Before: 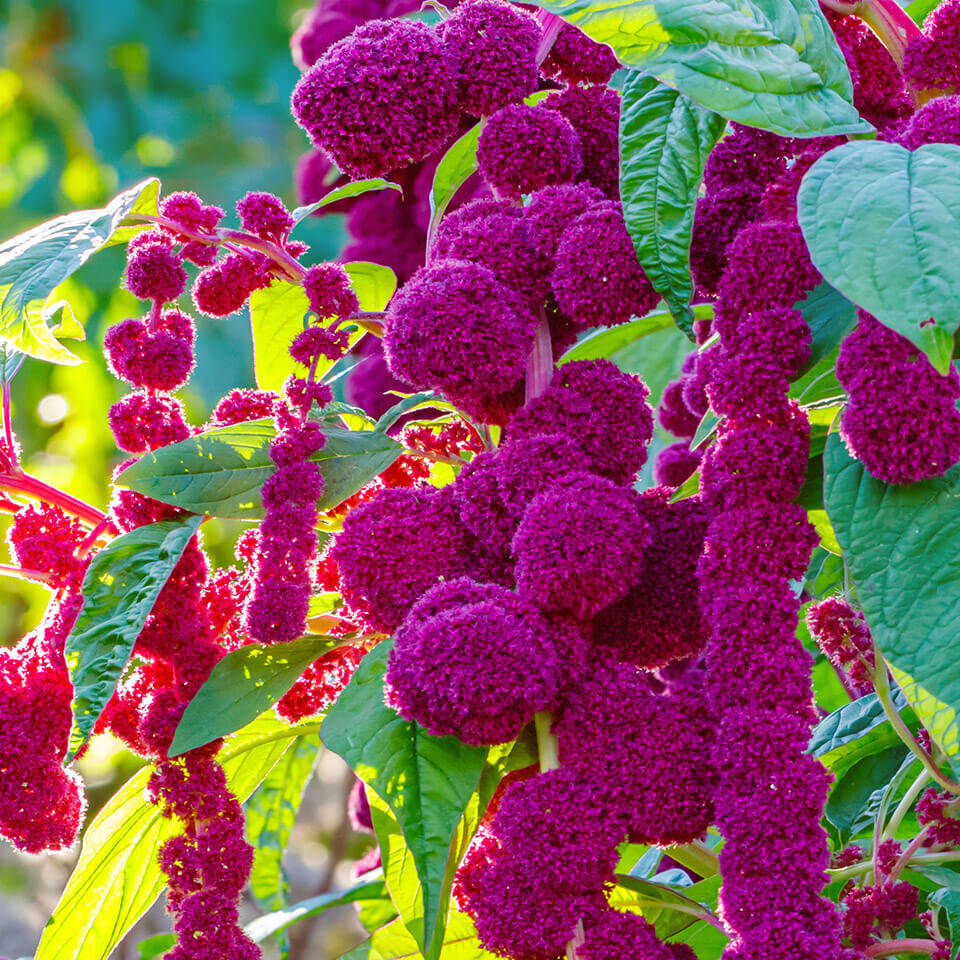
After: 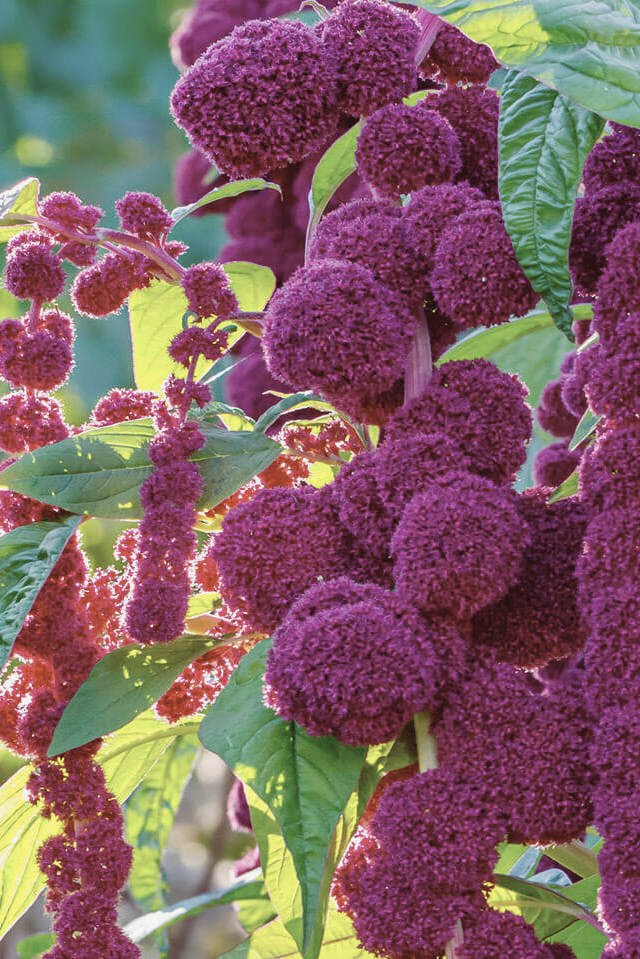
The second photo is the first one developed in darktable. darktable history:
crop and rotate: left 12.693%, right 20.59%
contrast brightness saturation: contrast -0.053, saturation -0.392
